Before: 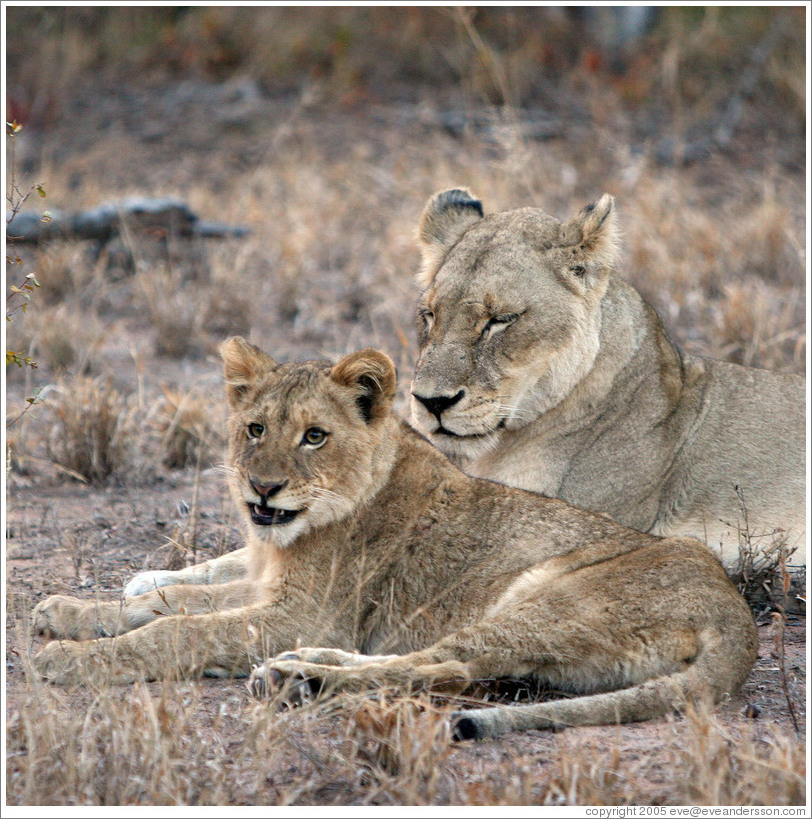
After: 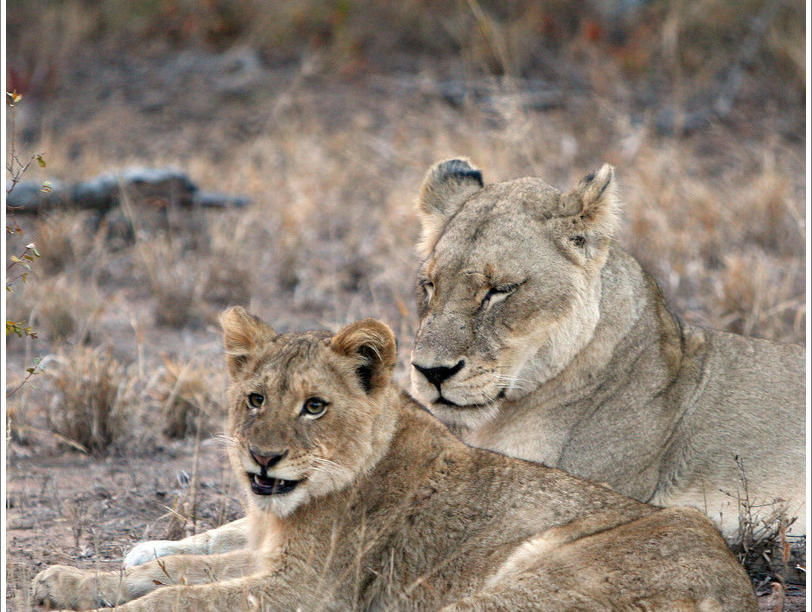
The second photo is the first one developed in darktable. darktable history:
crop: top 3.778%, bottom 21.389%
